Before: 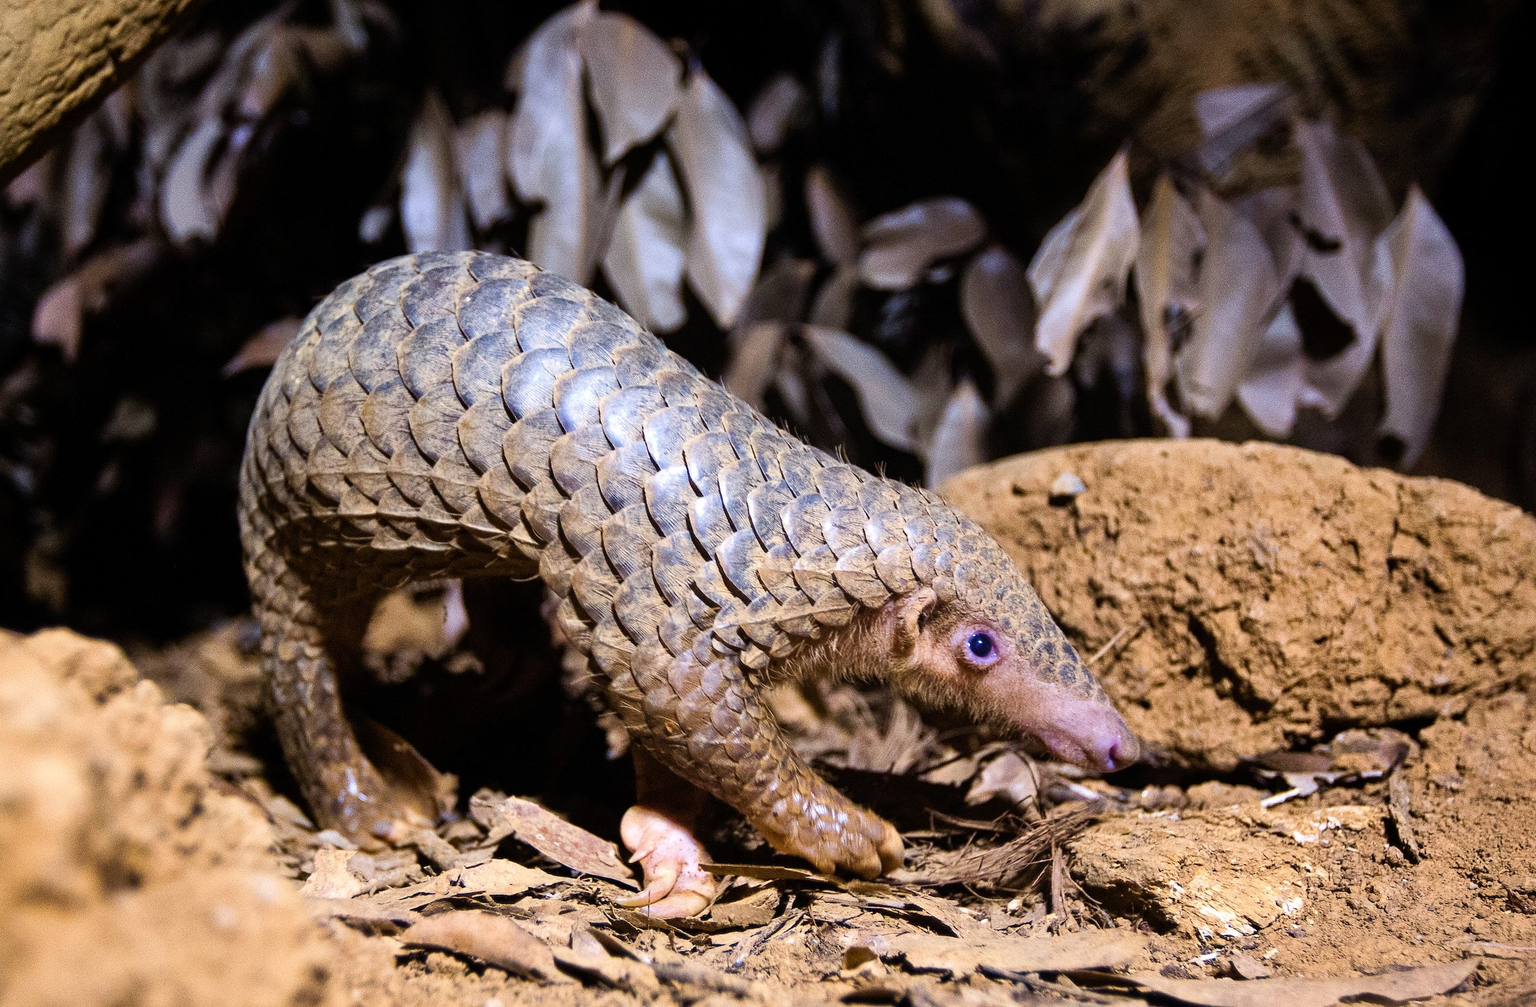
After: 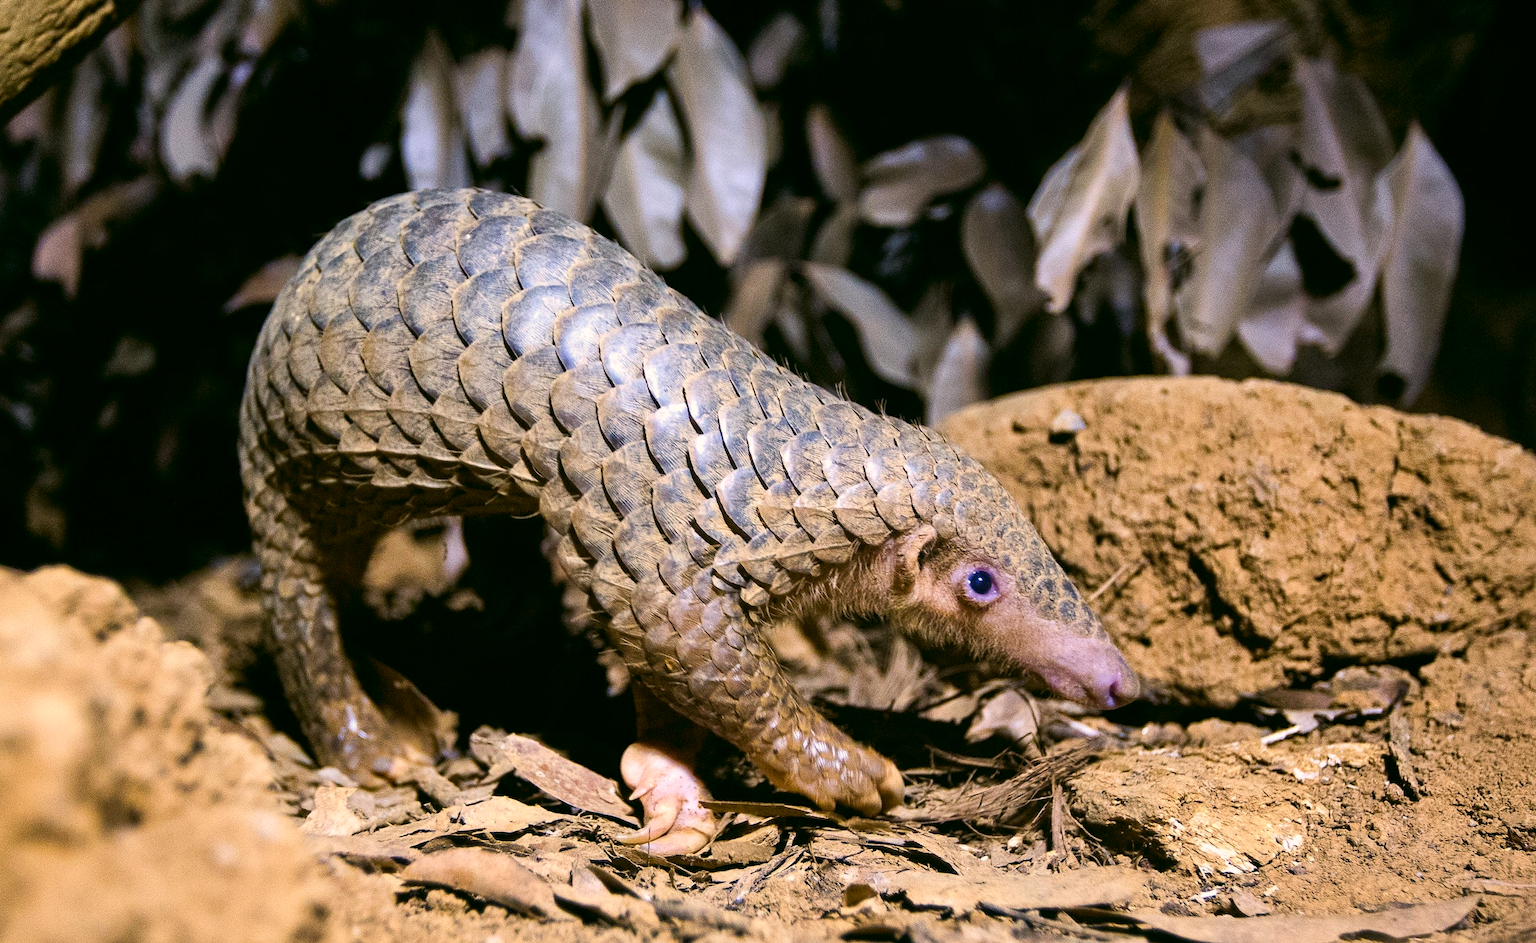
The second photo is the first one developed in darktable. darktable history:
color correction: highlights a* 4.02, highlights b* 4.98, shadows a* -7.55, shadows b* 4.98
crop and rotate: top 6.25%
